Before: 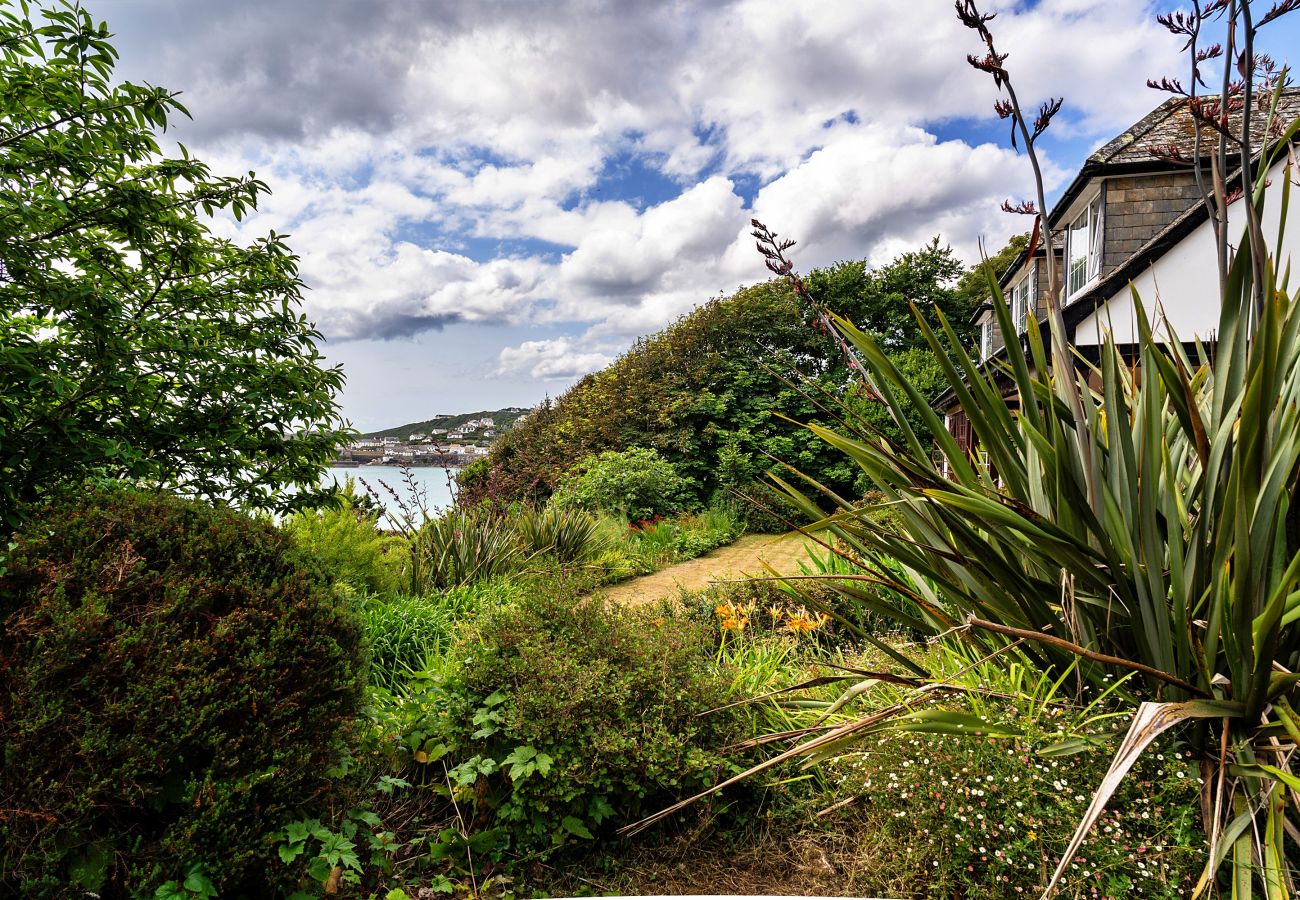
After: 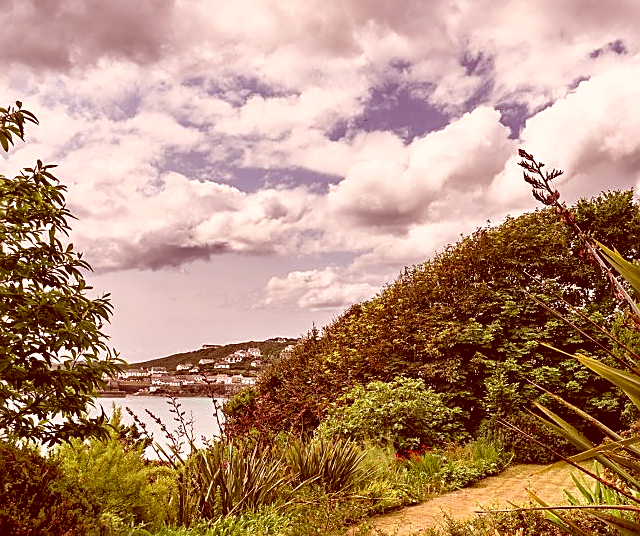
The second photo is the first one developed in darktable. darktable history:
color correction: highlights a* 9.33, highlights b* 9.07, shadows a* 39.53, shadows b* 39.59, saturation 0.812
crop: left 17.945%, top 7.882%, right 32.78%, bottom 32.527%
sharpen: on, module defaults
